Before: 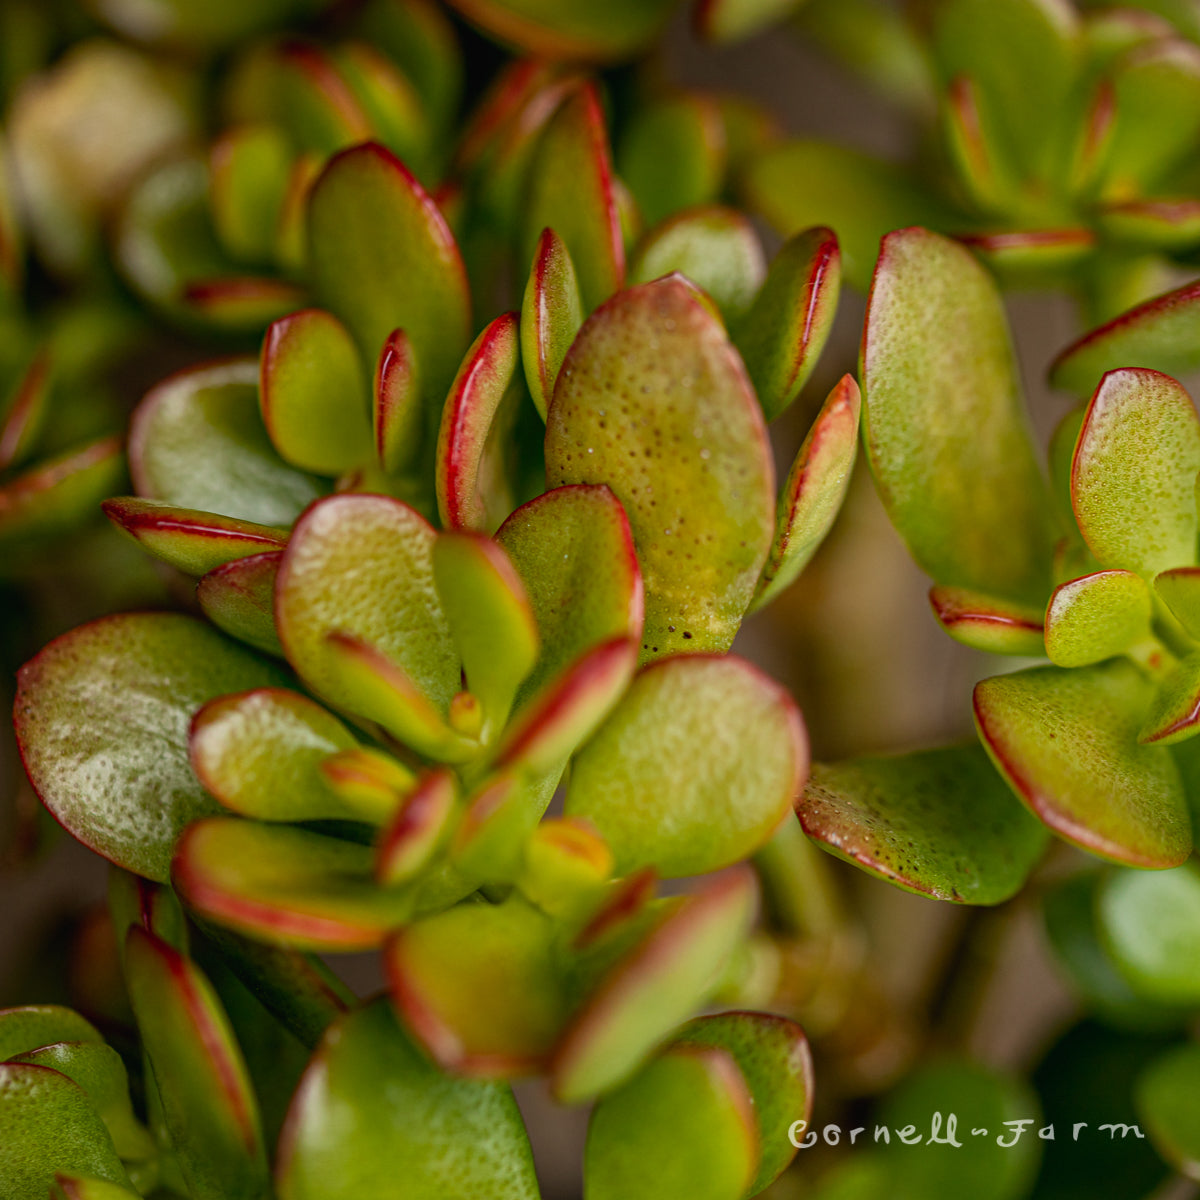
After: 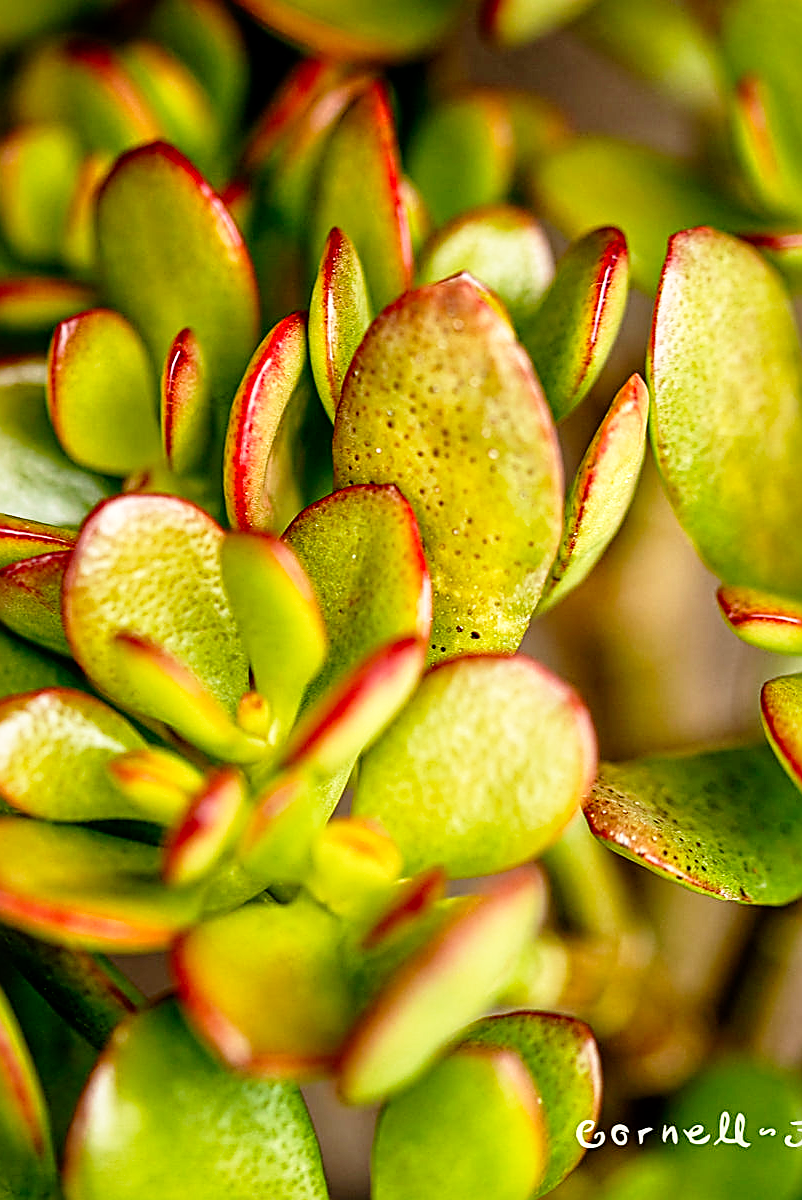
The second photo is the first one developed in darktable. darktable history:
crop and rotate: left 17.732%, right 15.423%
sharpen: amount 1
local contrast: mode bilateral grid, contrast 20, coarseness 50, detail 132%, midtone range 0.2
base curve: curves: ch0 [(0, 0) (0.012, 0.01) (0.073, 0.168) (0.31, 0.711) (0.645, 0.957) (1, 1)], preserve colors none
